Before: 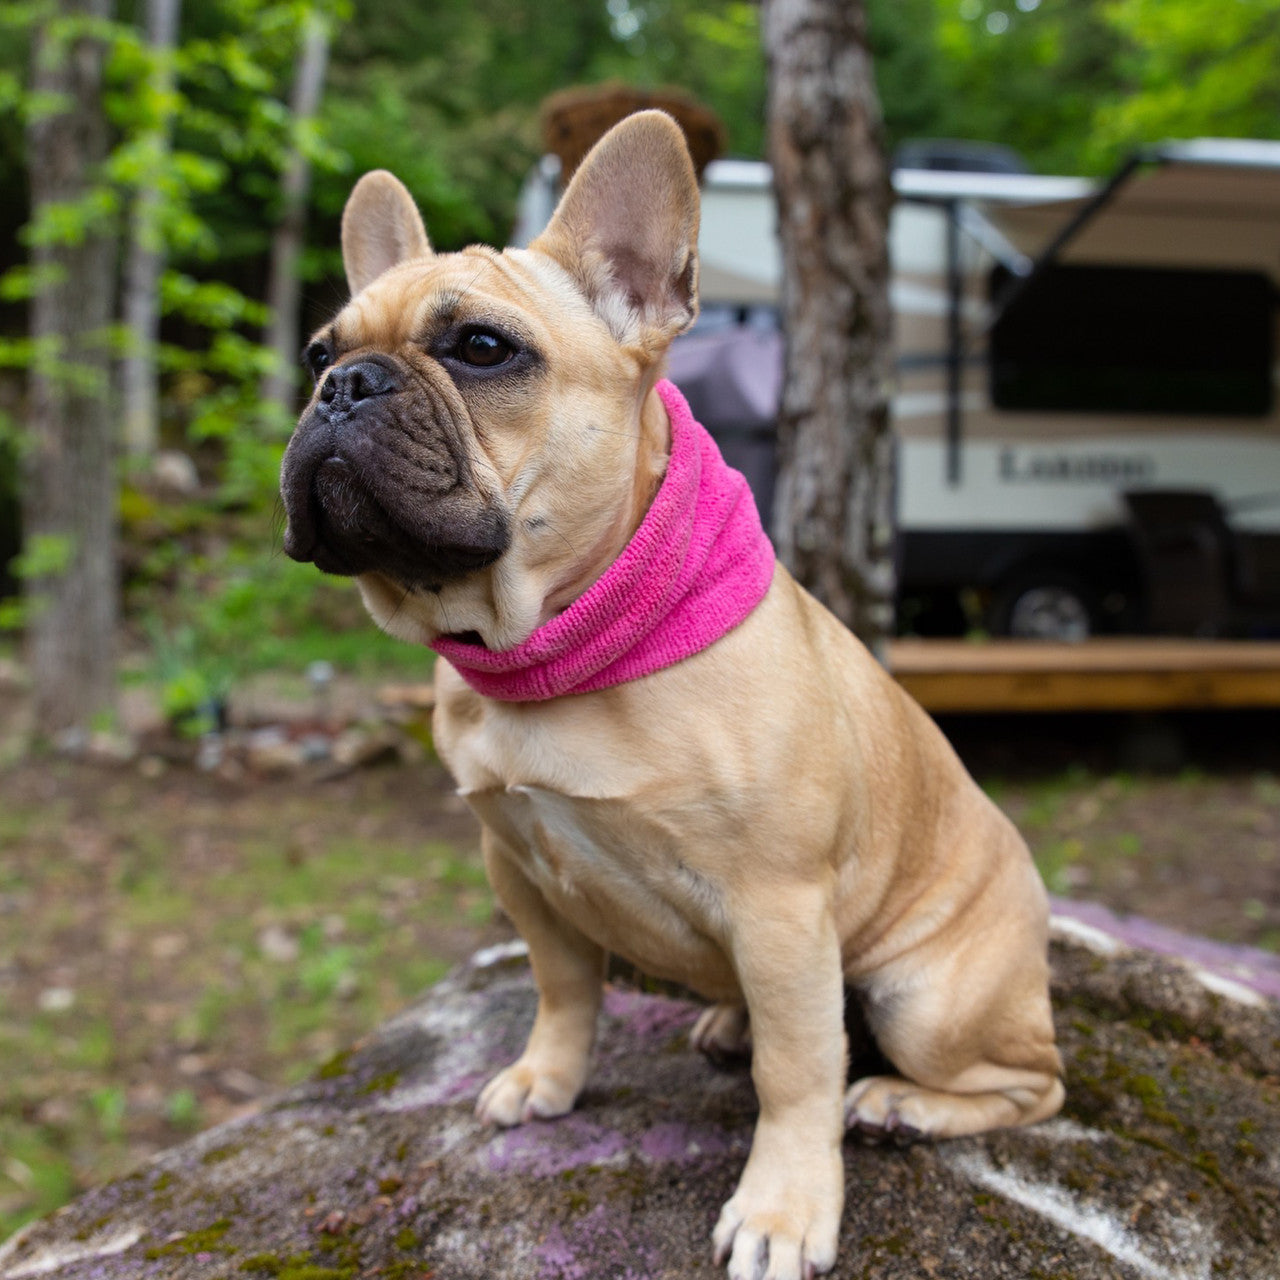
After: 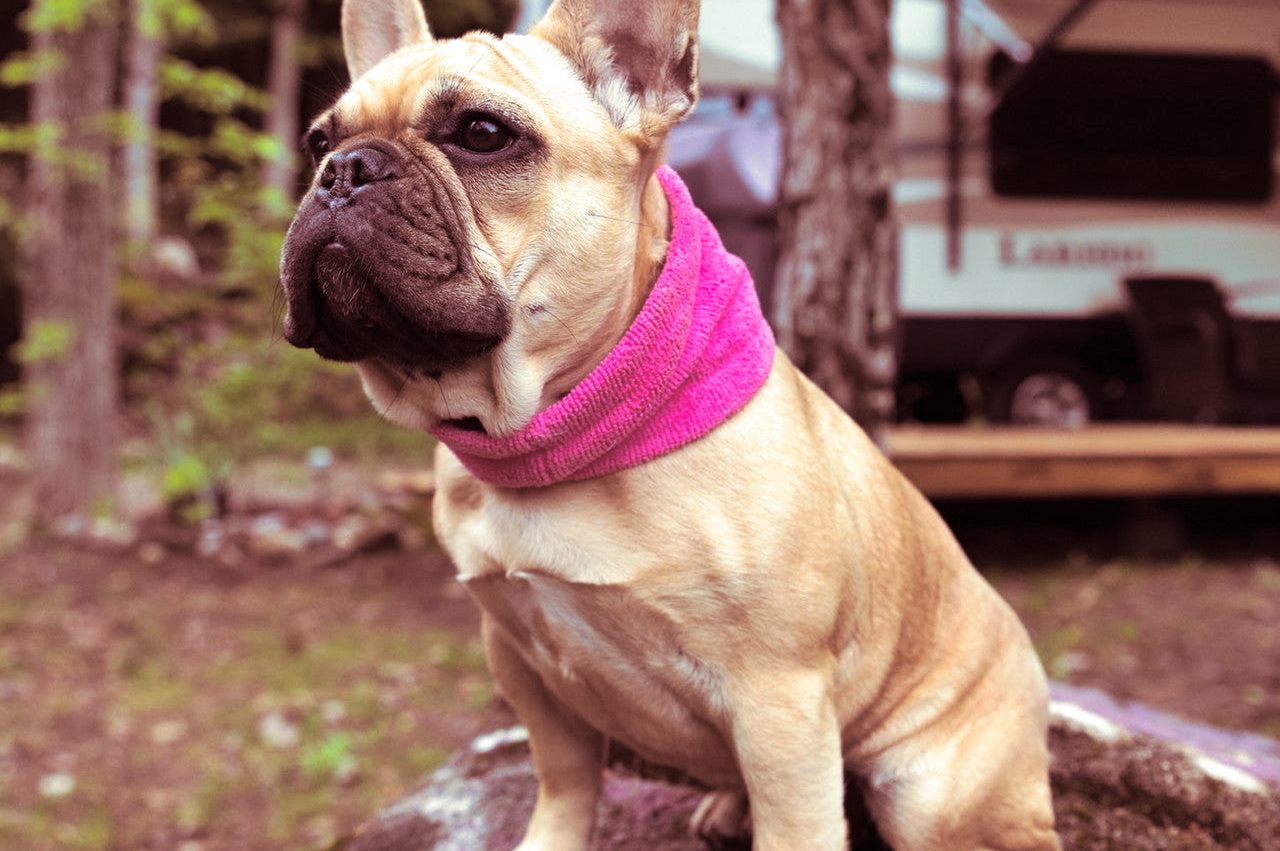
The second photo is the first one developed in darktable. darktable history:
haze removal: strength 0.02, distance 0.25, compatibility mode true, adaptive false
tone equalizer: on, module defaults
shadows and highlights: shadows 60, soften with gaussian
crop: top 16.727%, bottom 16.727%
split-toning: compress 20%
exposure: exposure 0.515 EV, compensate highlight preservation false
rotate and perspective: automatic cropping original format, crop left 0, crop top 0
contrast equalizer: y [[0.5, 0.5, 0.468, 0.5, 0.5, 0.5], [0.5 ×6], [0.5 ×6], [0 ×6], [0 ×6]]
